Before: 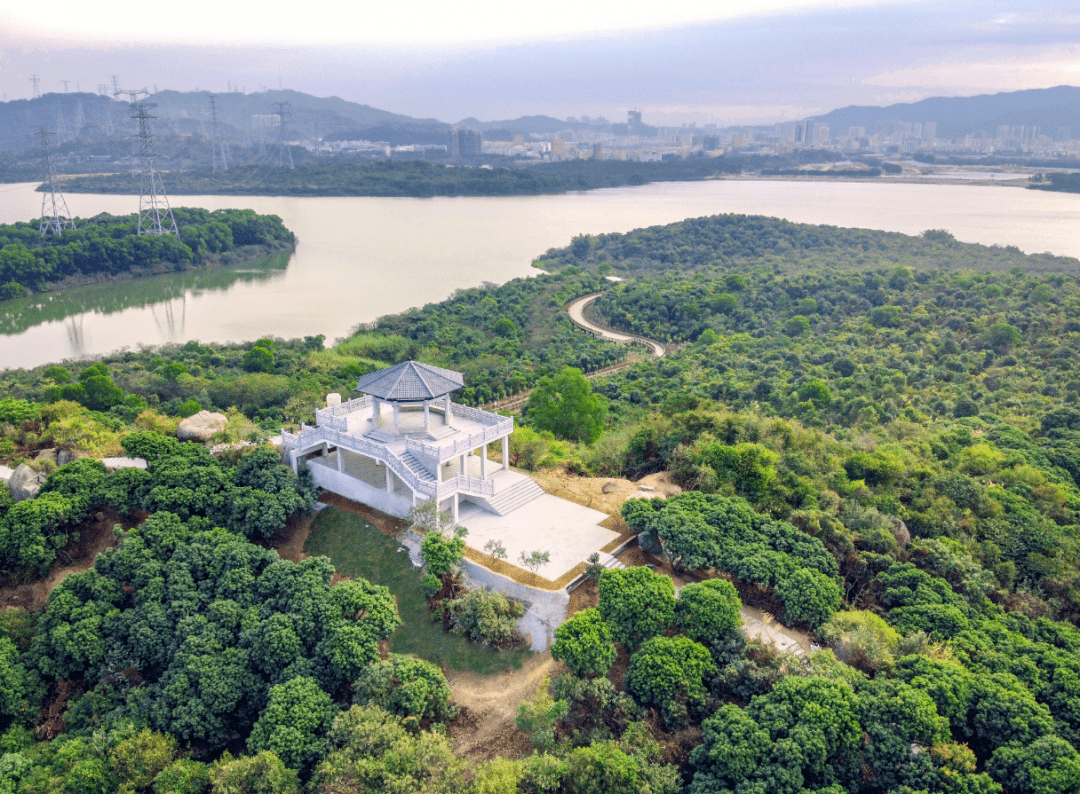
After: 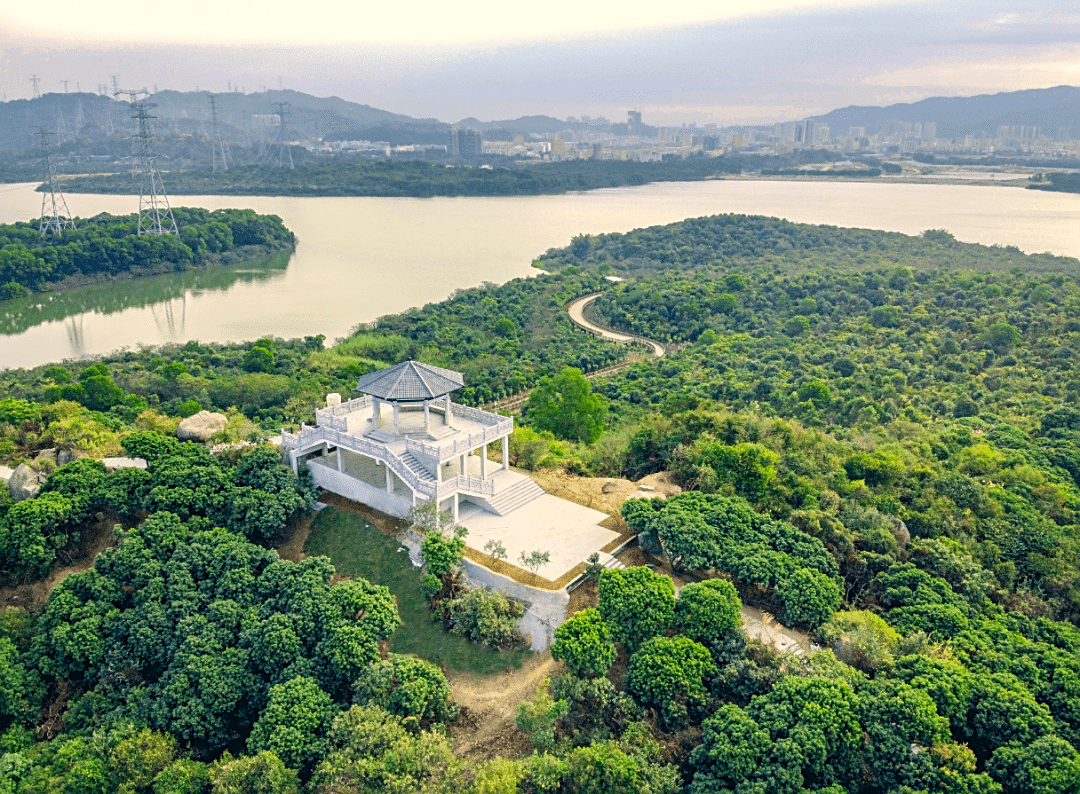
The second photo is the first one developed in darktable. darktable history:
color correction: highlights a* -0.38, highlights b* 9.58, shadows a* -9.18, shadows b* 1.02
sharpen: on, module defaults
